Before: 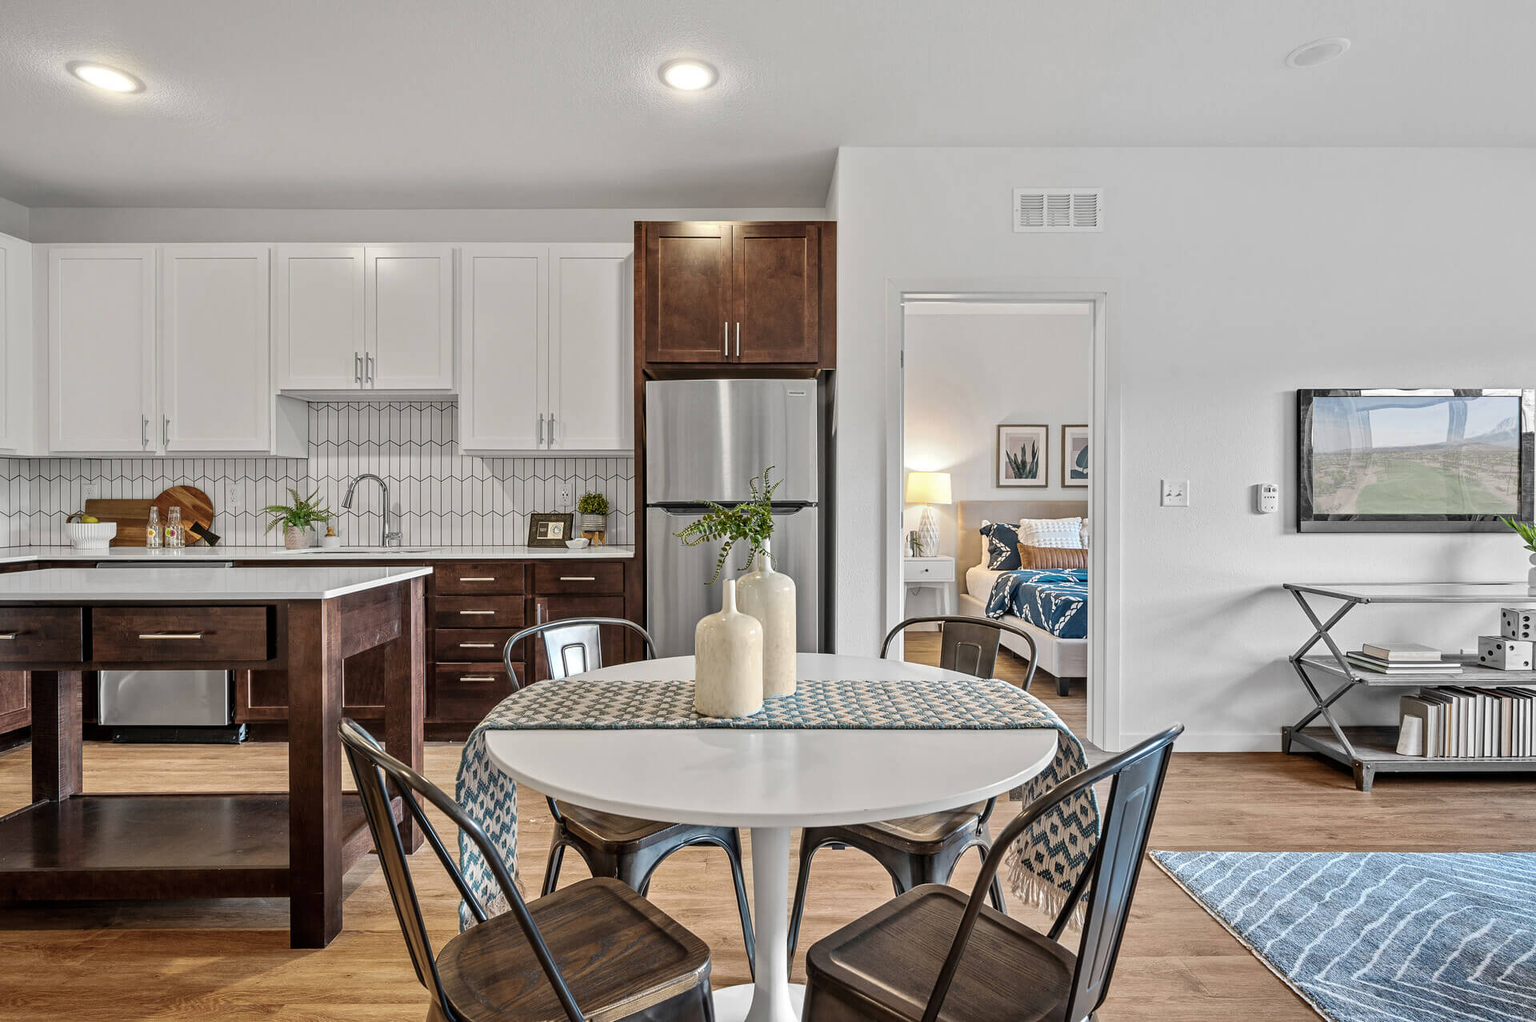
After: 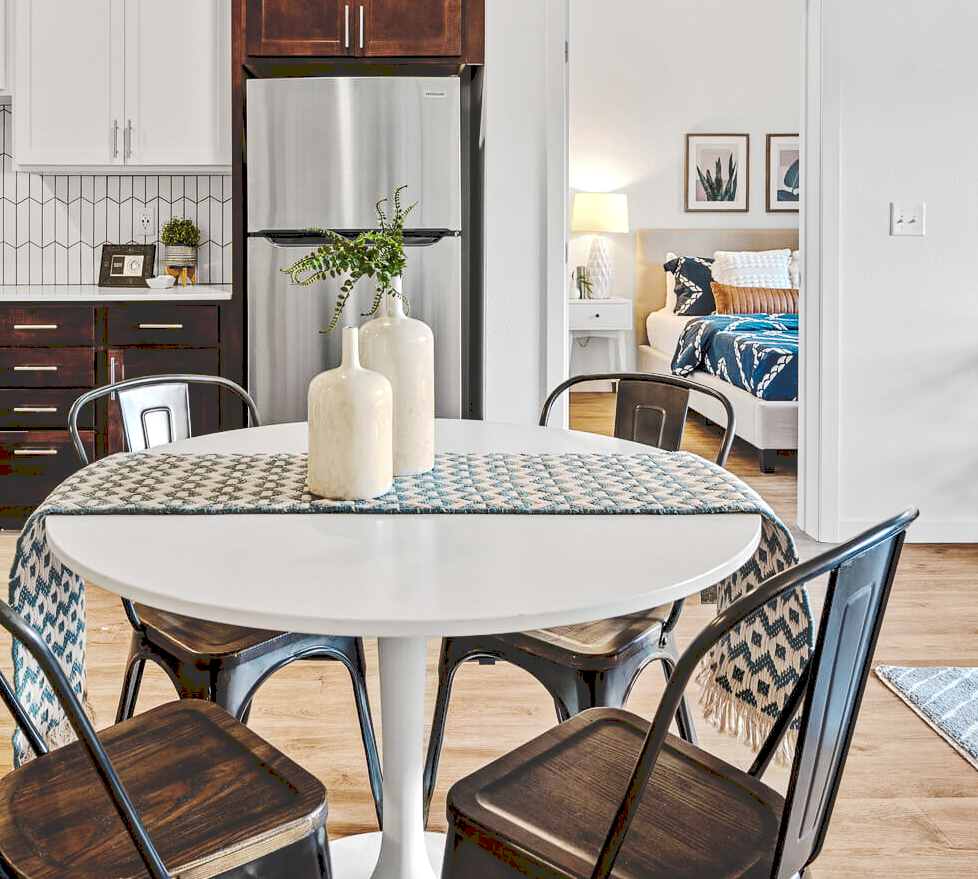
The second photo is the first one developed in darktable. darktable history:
crop and rotate: left 29.237%, top 31.152%, right 19.807%
tone curve: curves: ch0 [(0, 0) (0.003, 0.195) (0.011, 0.196) (0.025, 0.196) (0.044, 0.196) (0.069, 0.196) (0.1, 0.196) (0.136, 0.197) (0.177, 0.207) (0.224, 0.224) (0.277, 0.268) (0.335, 0.336) (0.399, 0.424) (0.468, 0.533) (0.543, 0.632) (0.623, 0.715) (0.709, 0.789) (0.801, 0.85) (0.898, 0.906) (1, 1)], preserve colors none
exposure: black level correction 0.007, exposure 0.159 EV, compensate highlight preservation false
